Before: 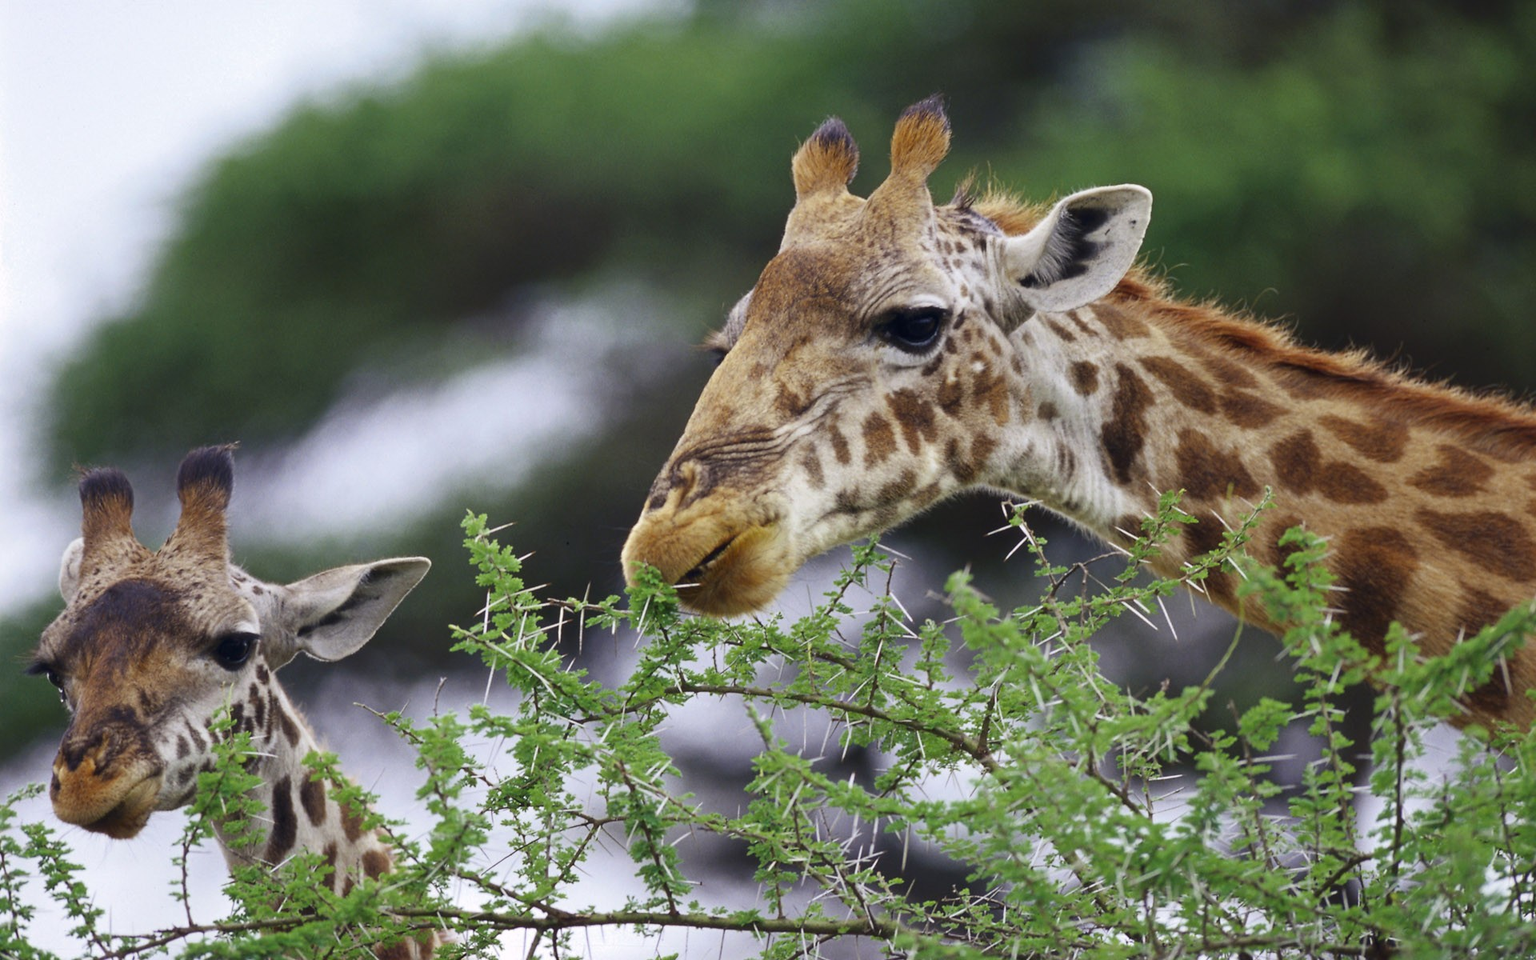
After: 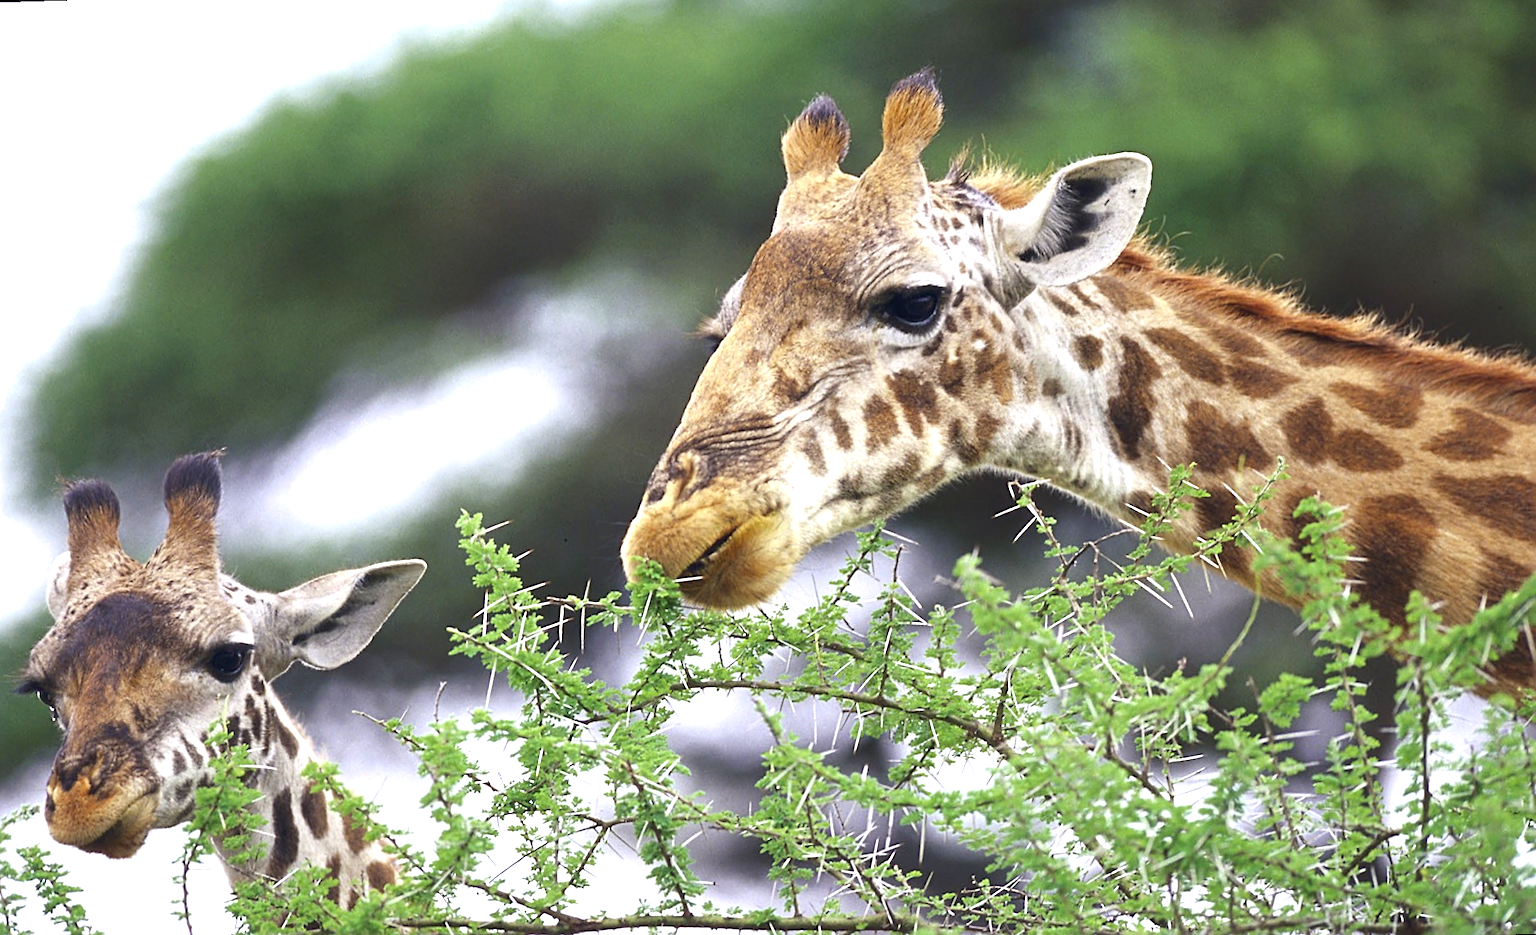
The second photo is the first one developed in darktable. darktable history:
rotate and perspective: rotation -2°, crop left 0.022, crop right 0.978, crop top 0.049, crop bottom 0.951
color correction: saturation 0.98
sharpen: on, module defaults
exposure: black level correction 0, exposure 0.953 EV, compensate exposure bias true, compensate highlight preservation false
